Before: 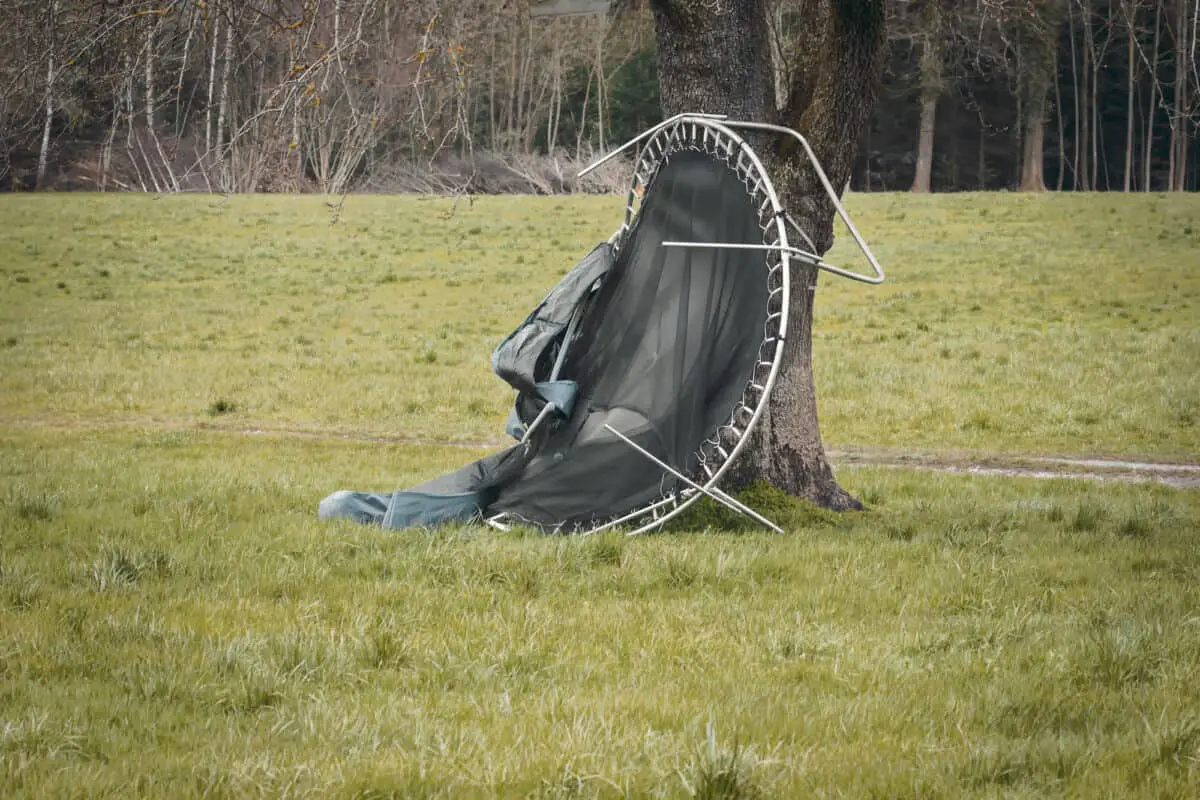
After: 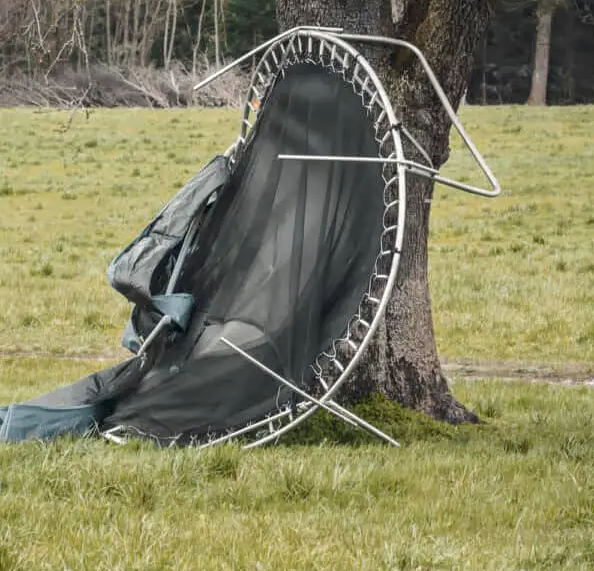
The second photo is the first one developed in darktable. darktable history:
crop: left 32.075%, top 10.976%, right 18.355%, bottom 17.596%
rotate and perspective: crop left 0, crop top 0
local contrast: on, module defaults
